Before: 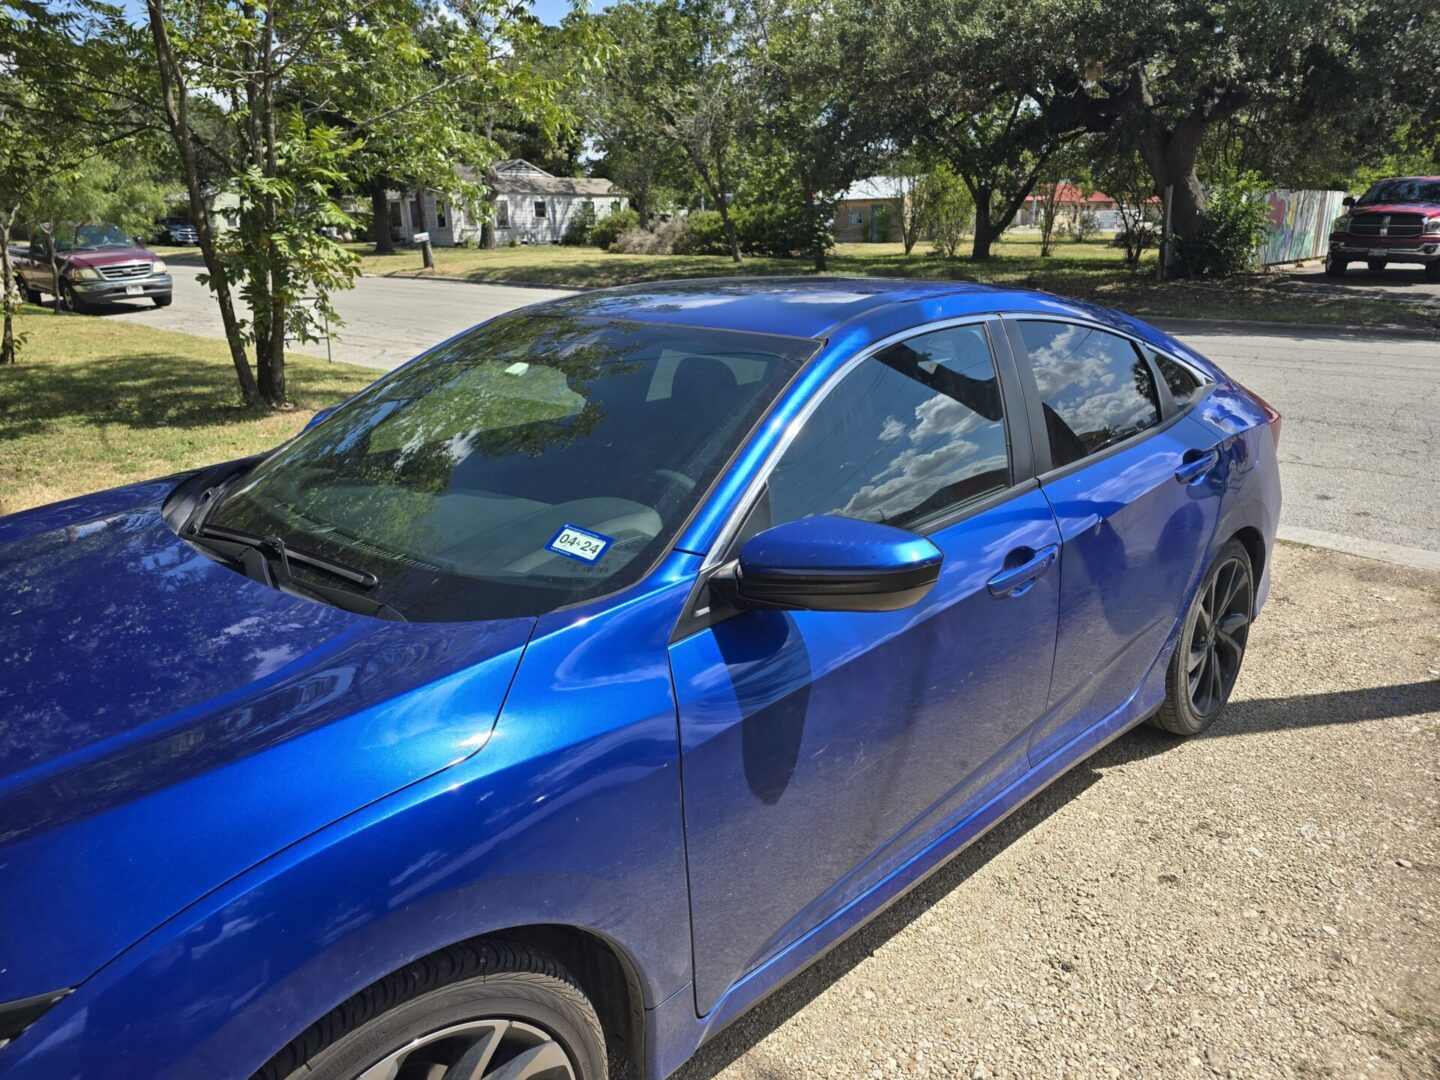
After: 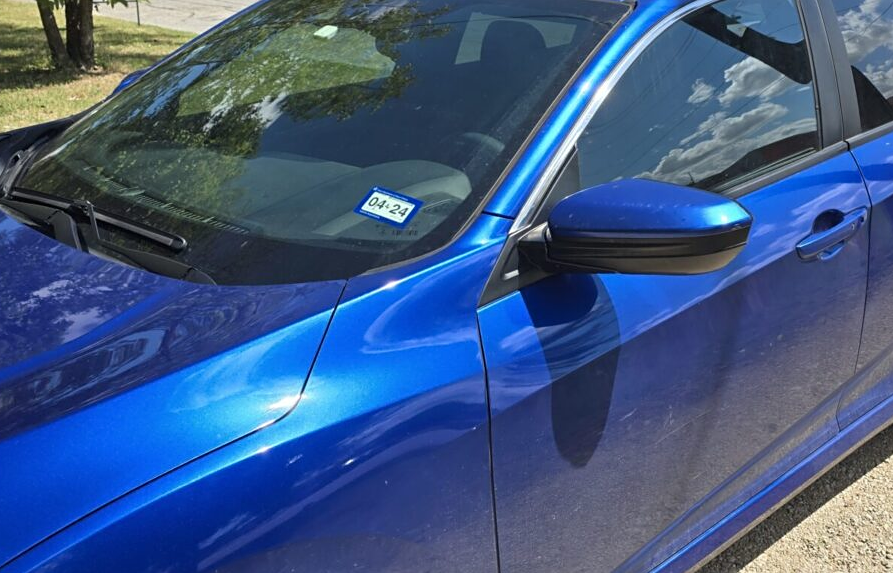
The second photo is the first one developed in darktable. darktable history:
sharpen: amount 0.2
exposure: compensate highlight preservation false
crop: left 13.312%, top 31.28%, right 24.627%, bottom 15.582%
